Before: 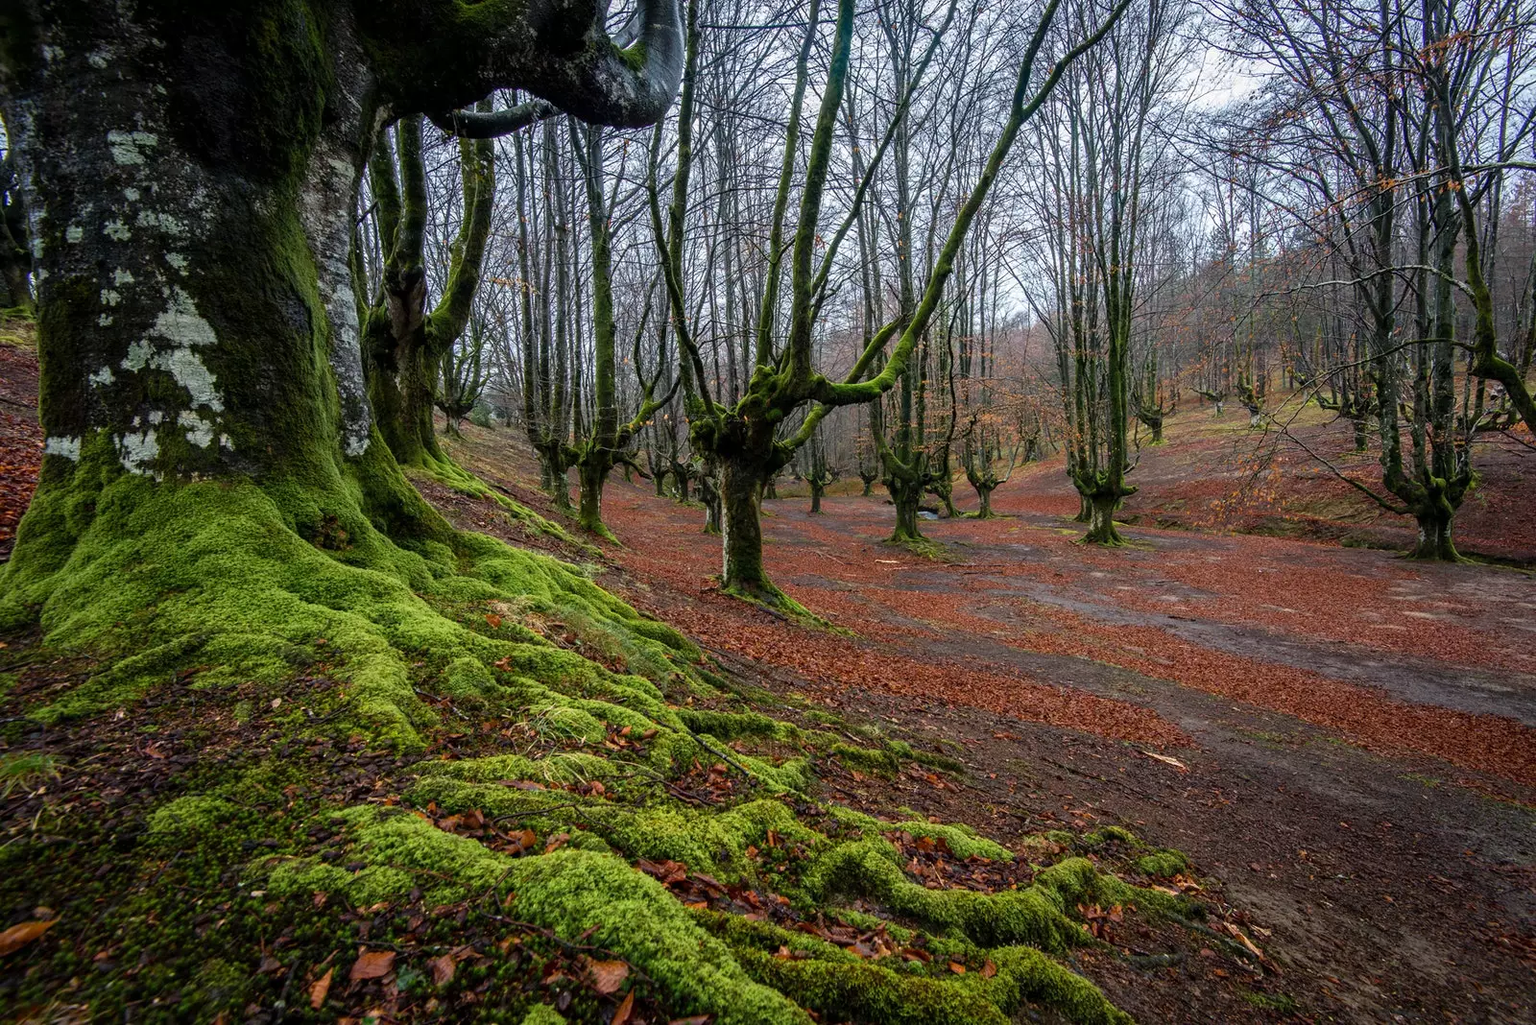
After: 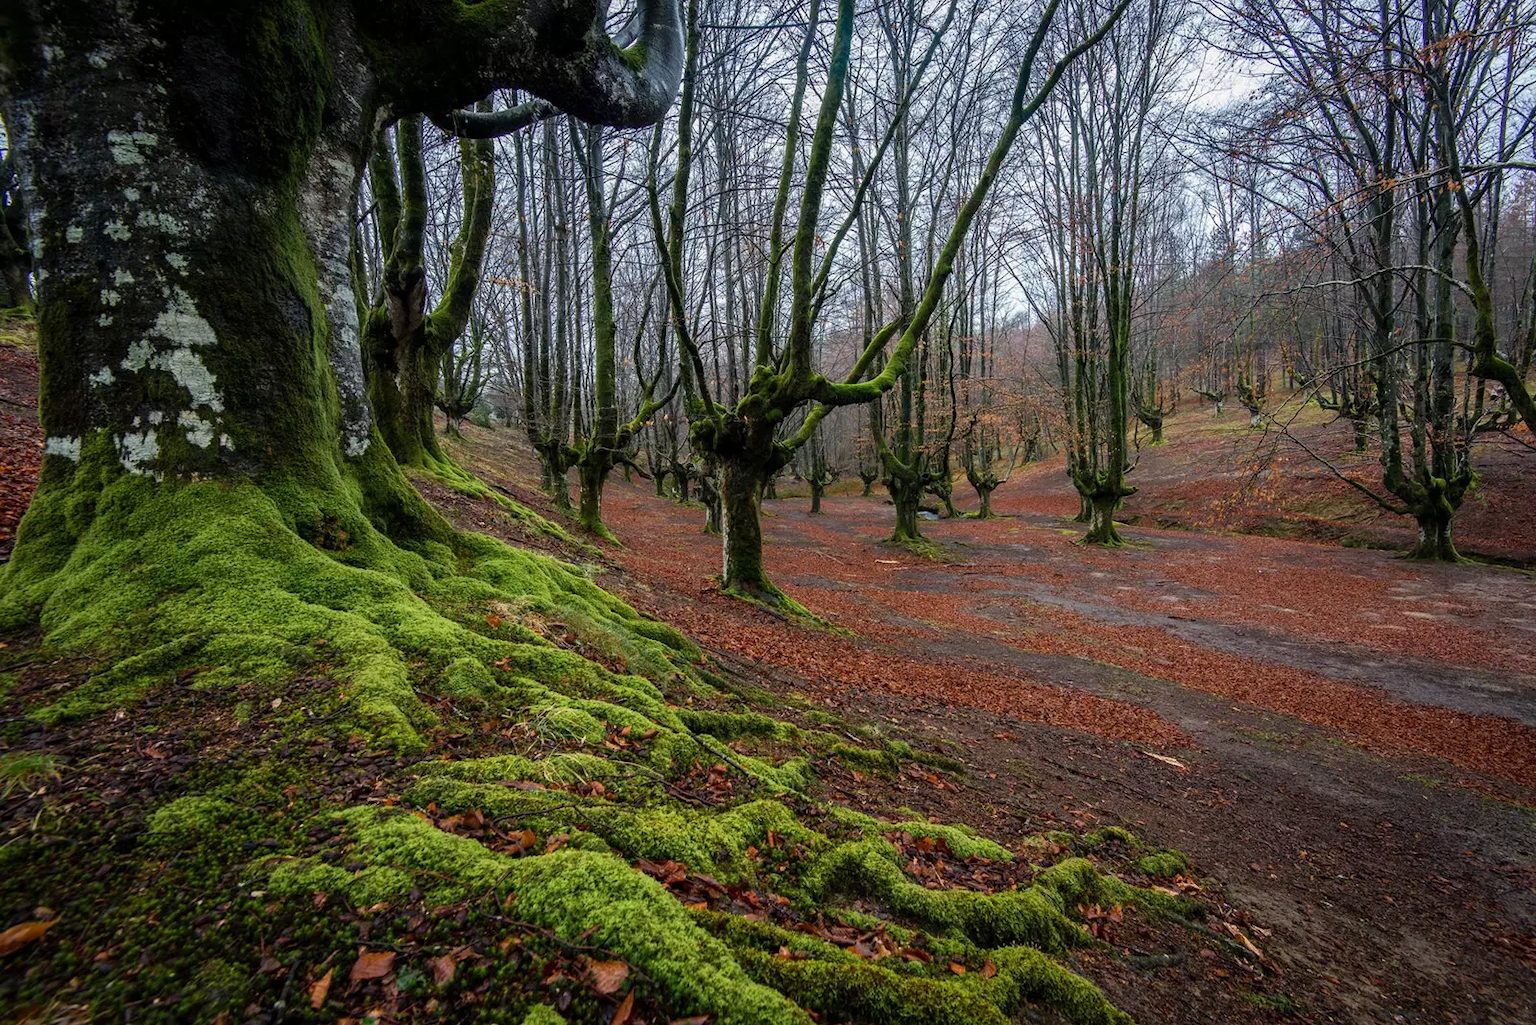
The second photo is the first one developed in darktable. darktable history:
tone equalizer: edges refinement/feathering 500, mask exposure compensation -1.57 EV, preserve details no
exposure: exposure -0.051 EV, compensate exposure bias true, compensate highlight preservation false
